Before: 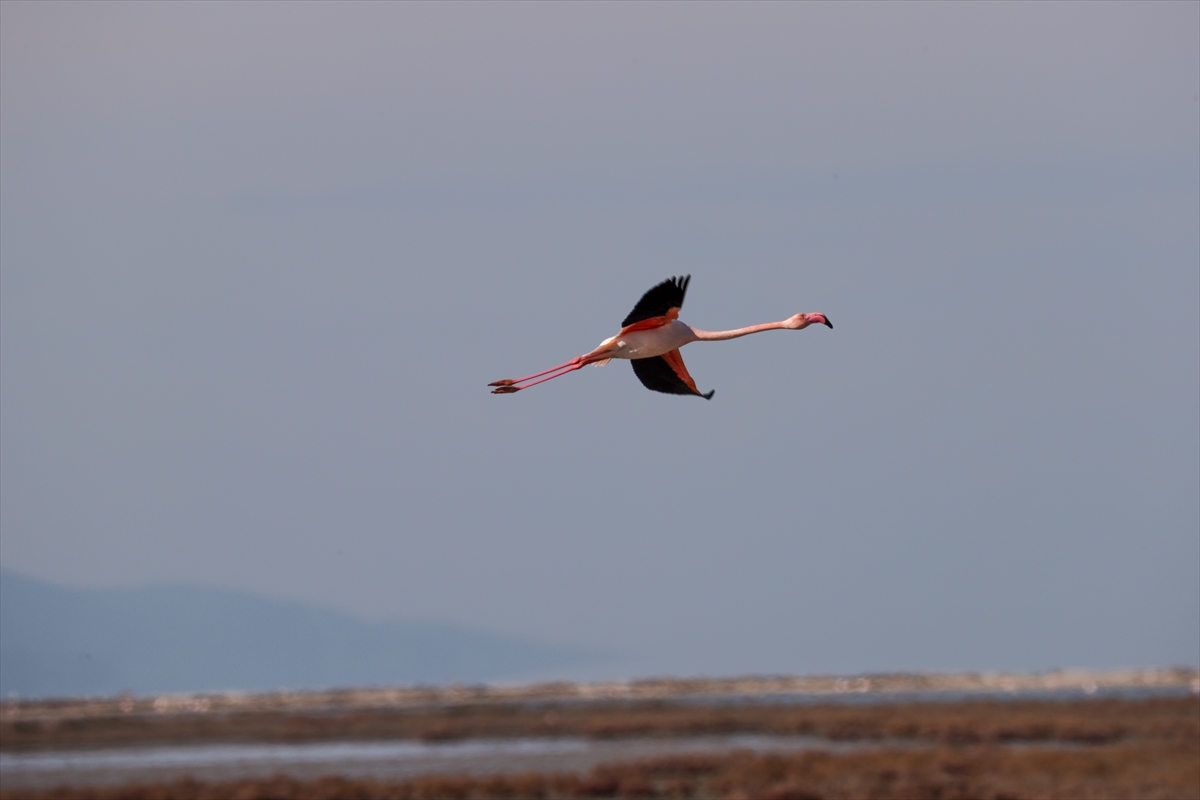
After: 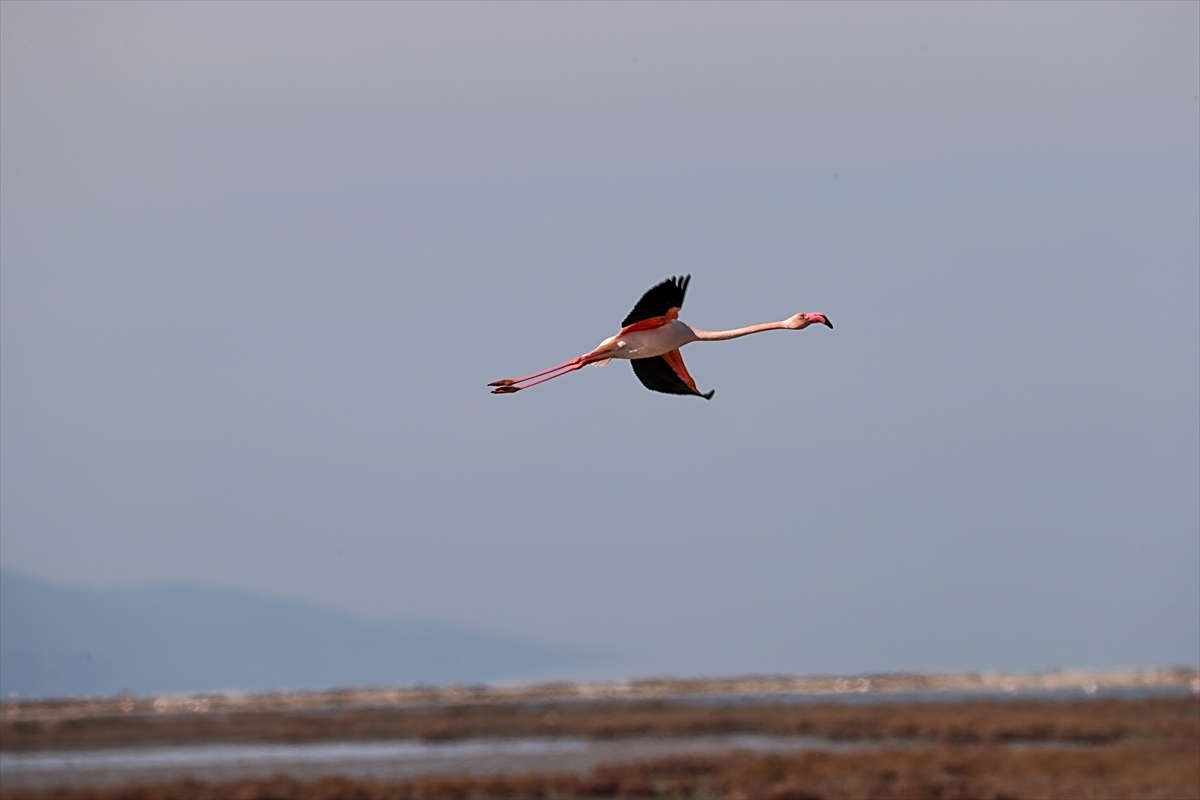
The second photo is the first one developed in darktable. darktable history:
sharpen: on, module defaults
shadows and highlights: shadows -0.152, highlights 41.25
tone curve: curves: ch0 [(0, 0) (0.003, 0.003) (0.011, 0.012) (0.025, 0.026) (0.044, 0.046) (0.069, 0.072) (0.1, 0.104) (0.136, 0.141) (0.177, 0.184) (0.224, 0.233) (0.277, 0.288) (0.335, 0.348) (0.399, 0.414) (0.468, 0.486) (0.543, 0.564) (0.623, 0.647) (0.709, 0.736) (0.801, 0.831) (0.898, 0.921) (1, 1)], preserve colors none
